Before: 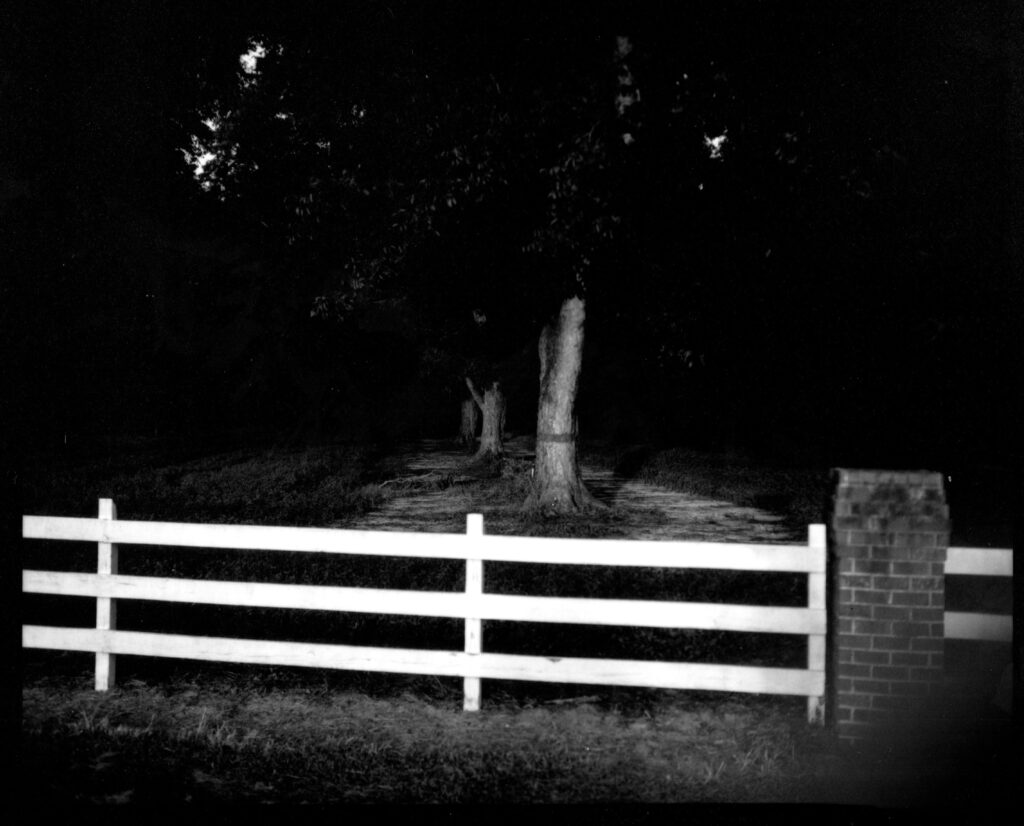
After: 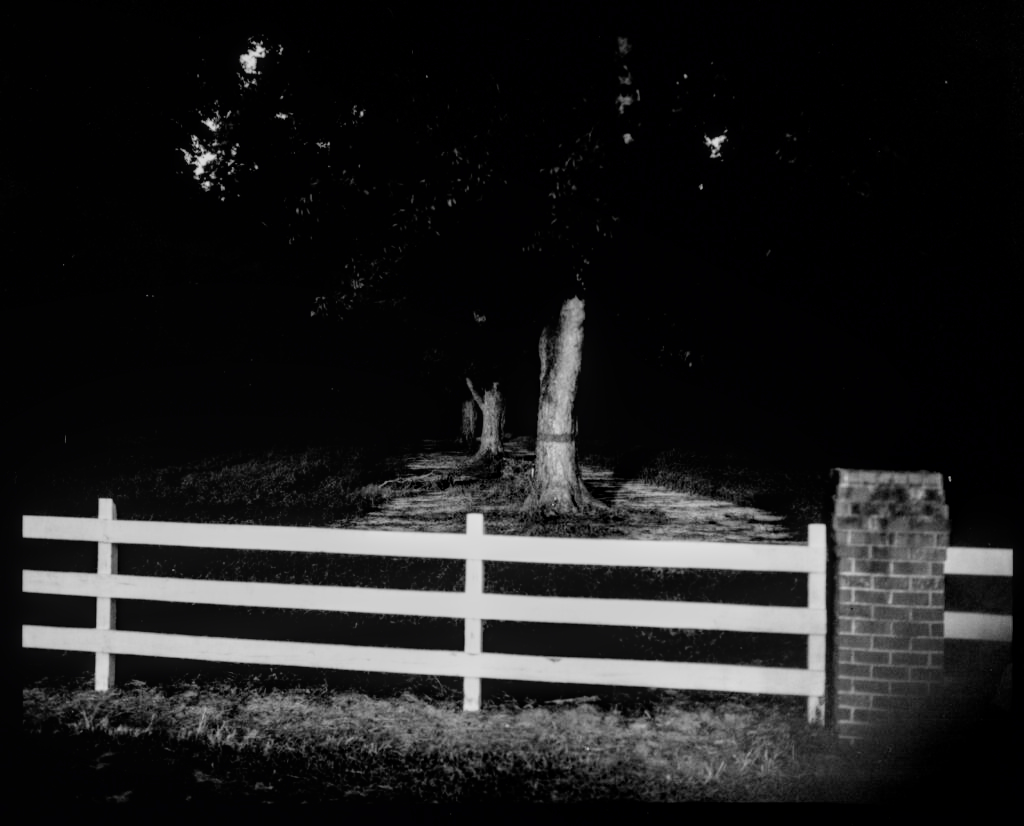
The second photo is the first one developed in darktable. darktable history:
filmic rgb: black relative exposure -7.15 EV, white relative exposure 5.36 EV, hardness 3.02, color science v6 (2022)
local contrast: detail 130%
exposure: exposure 0.6 EV, compensate highlight preservation false
